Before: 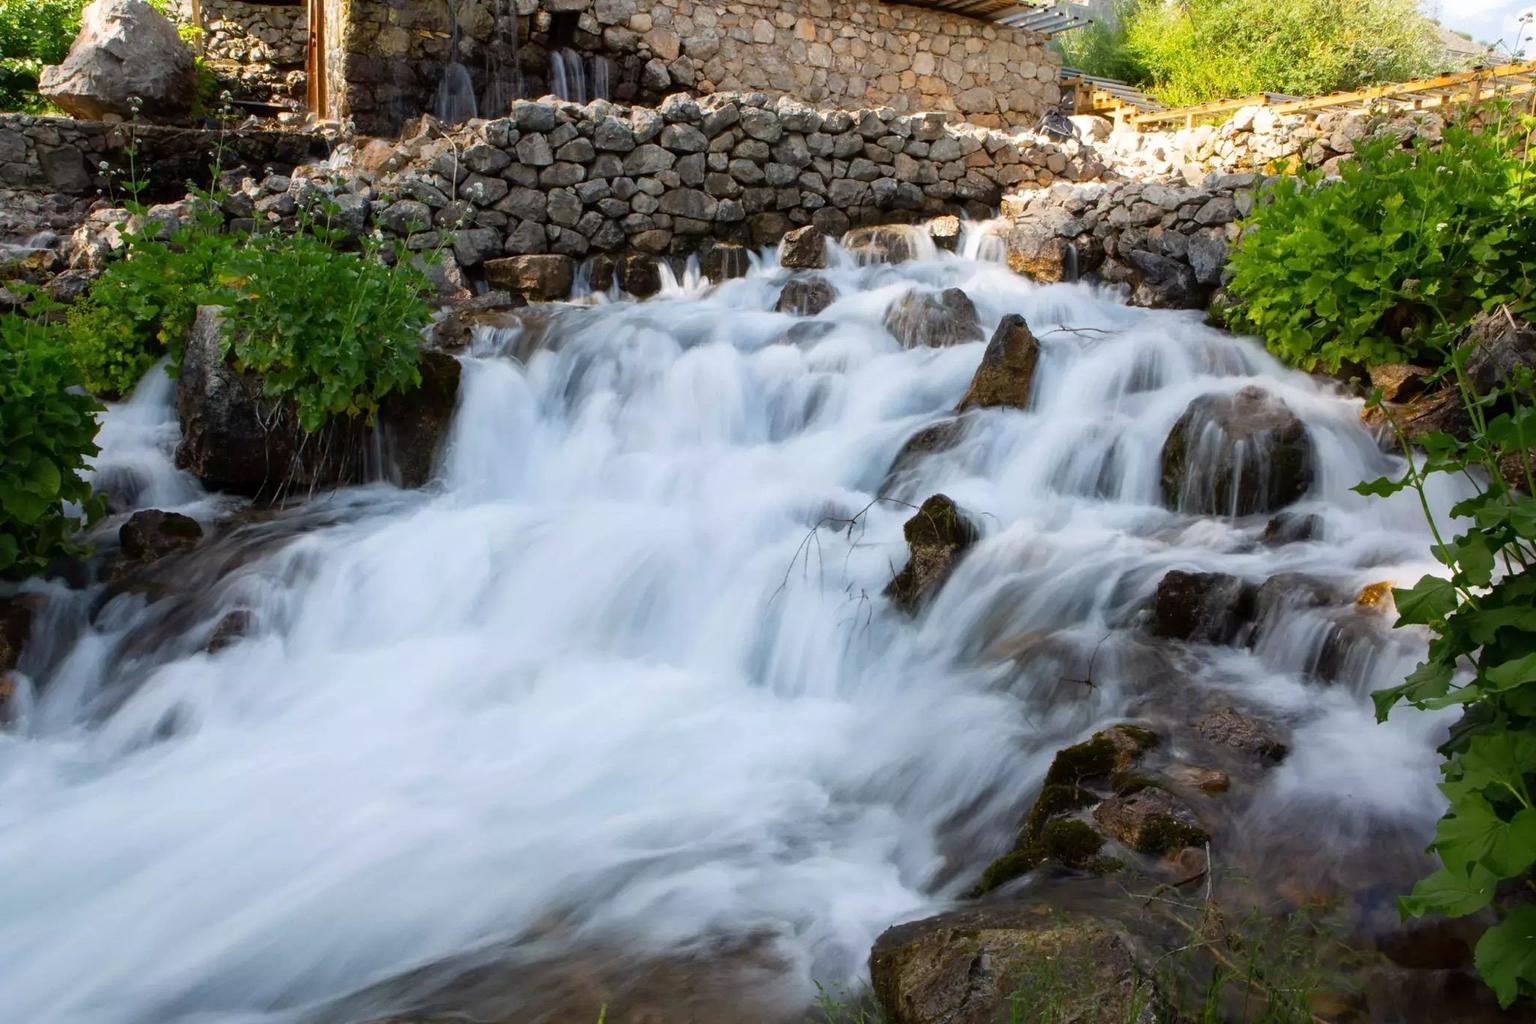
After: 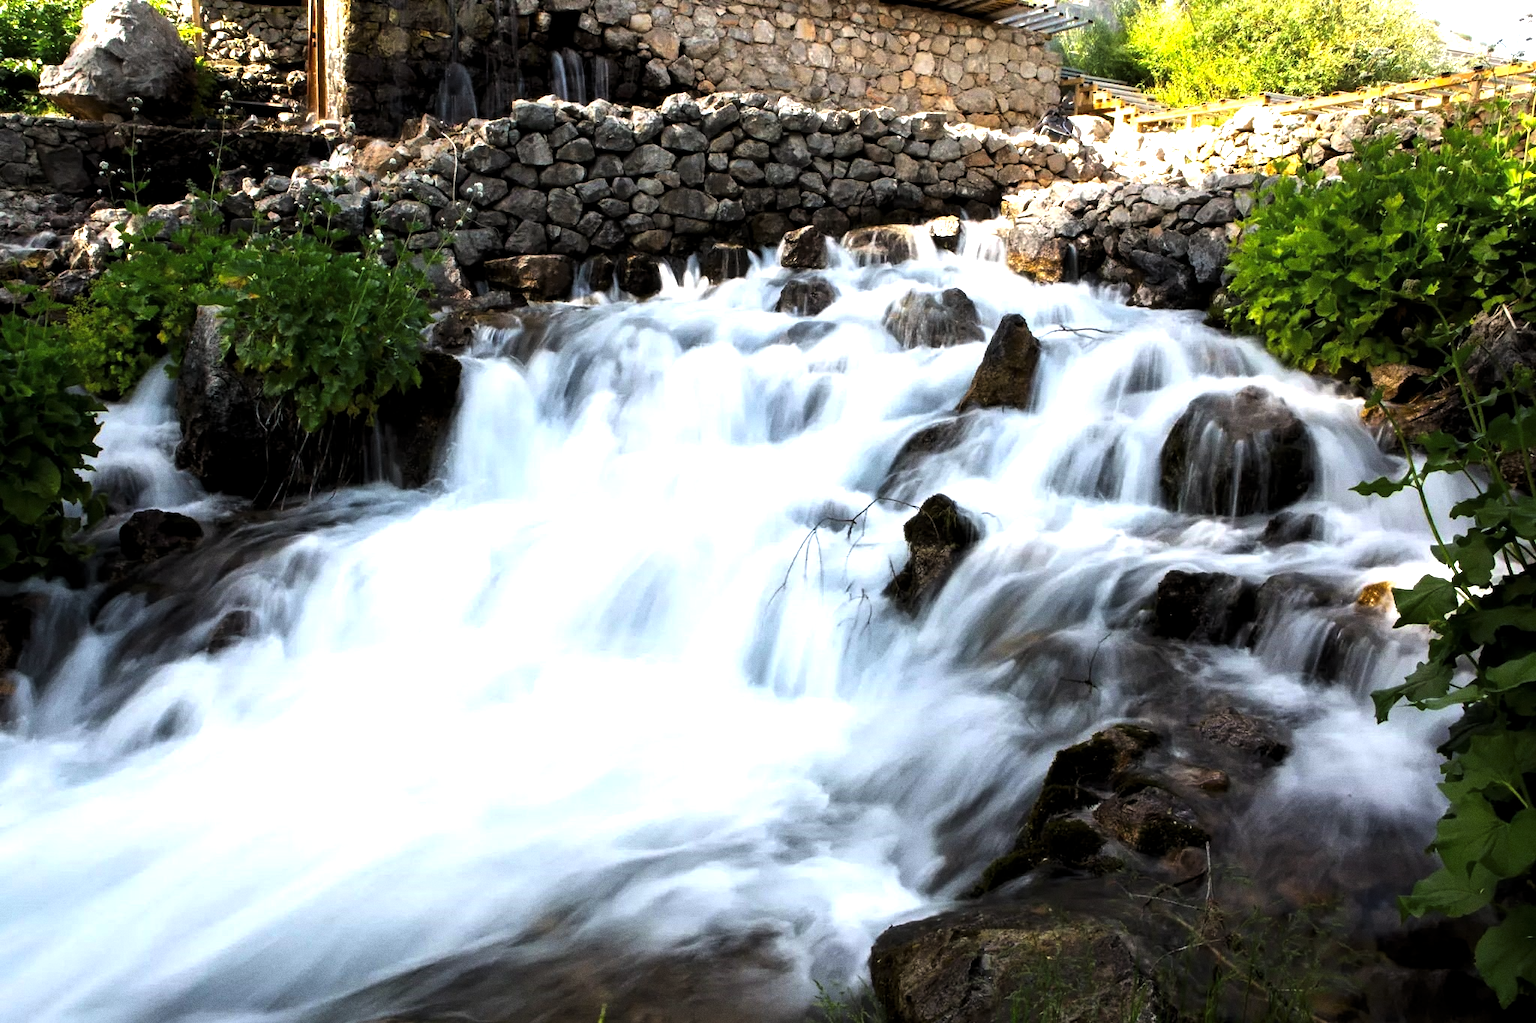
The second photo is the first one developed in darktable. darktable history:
grain: coarseness 0.47 ISO
levels: levels [0.044, 0.475, 0.791]
